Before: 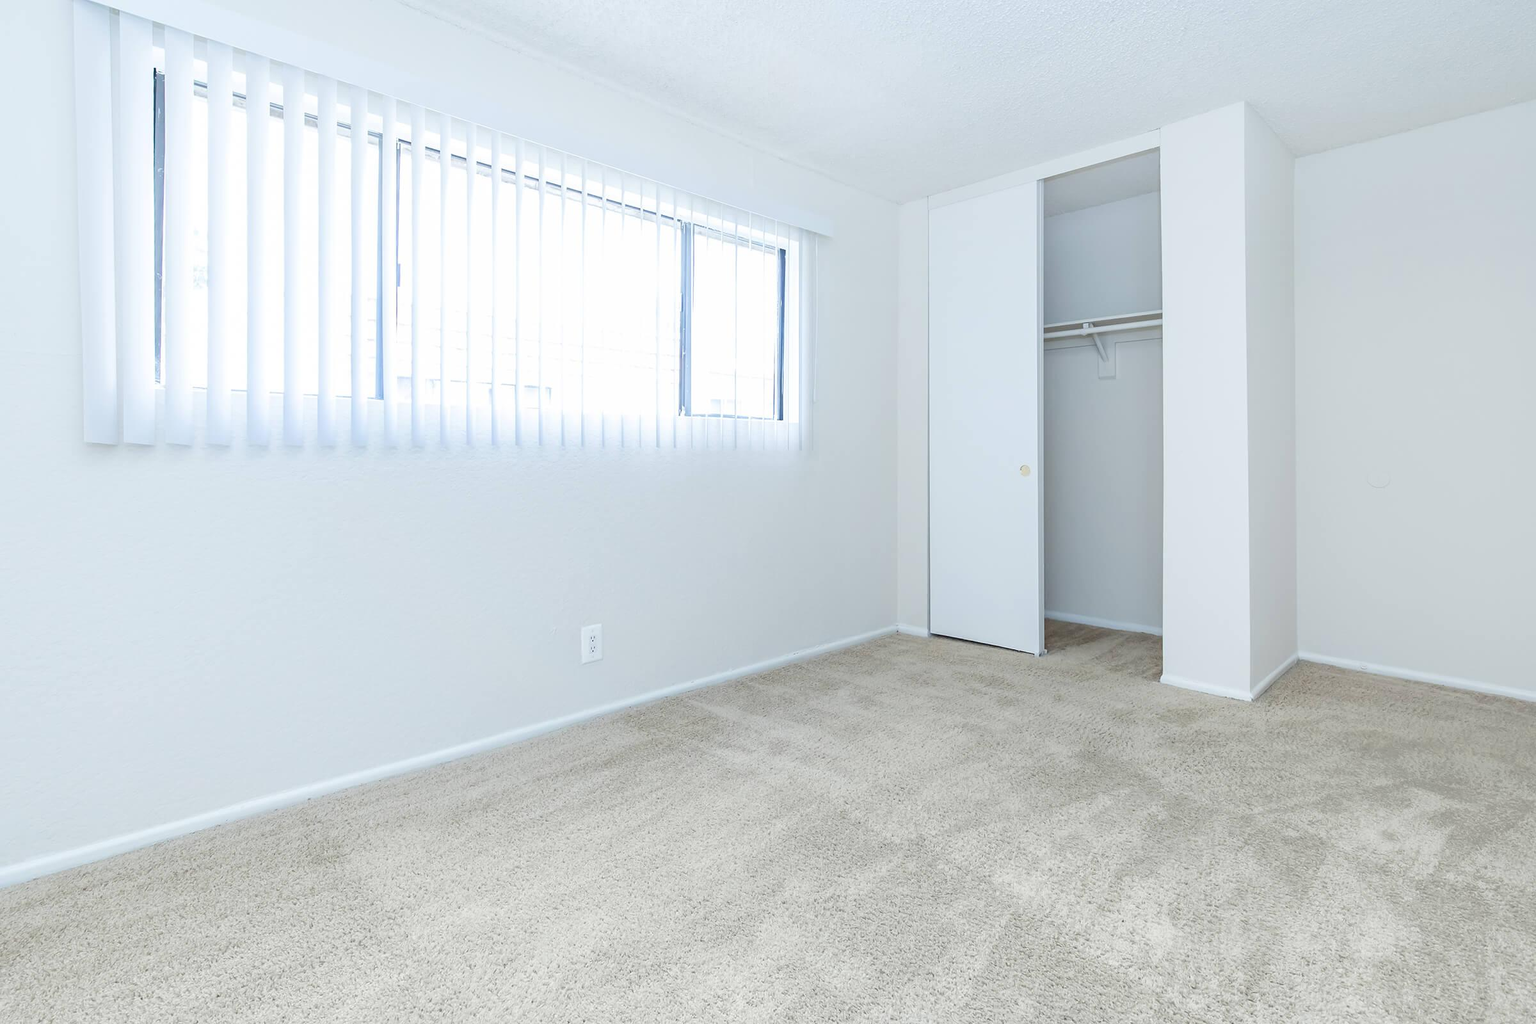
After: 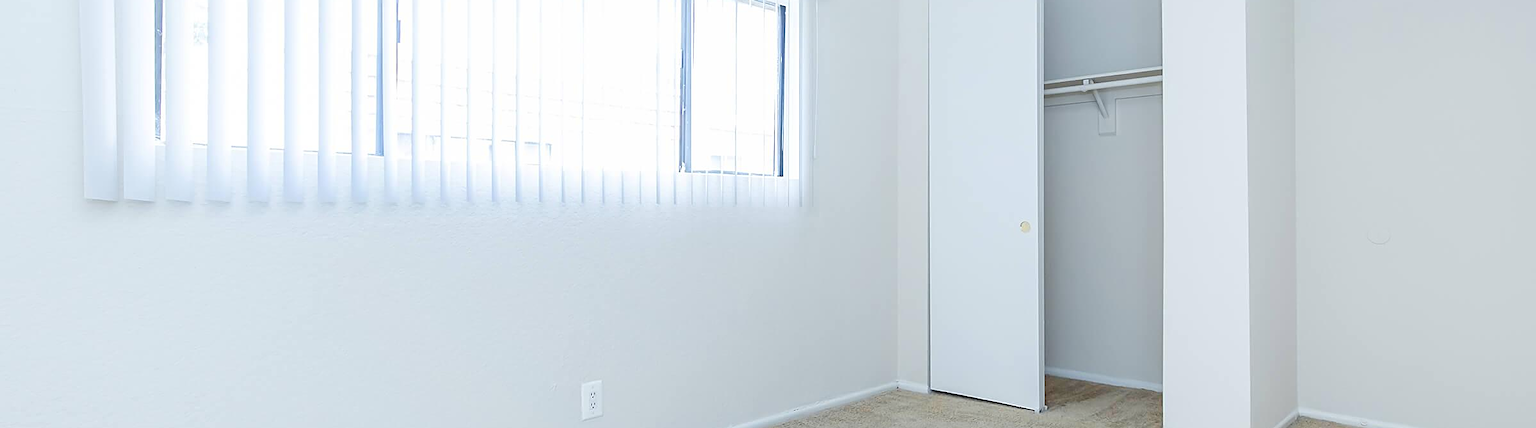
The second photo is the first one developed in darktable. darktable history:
crop and rotate: top 23.84%, bottom 34.294%
color zones: curves: ch0 [(0.224, 0.526) (0.75, 0.5)]; ch1 [(0.055, 0.526) (0.224, 0.761) (0.377, 0.526) (0.75, 0.5)]
sharpen: amount 0.55
